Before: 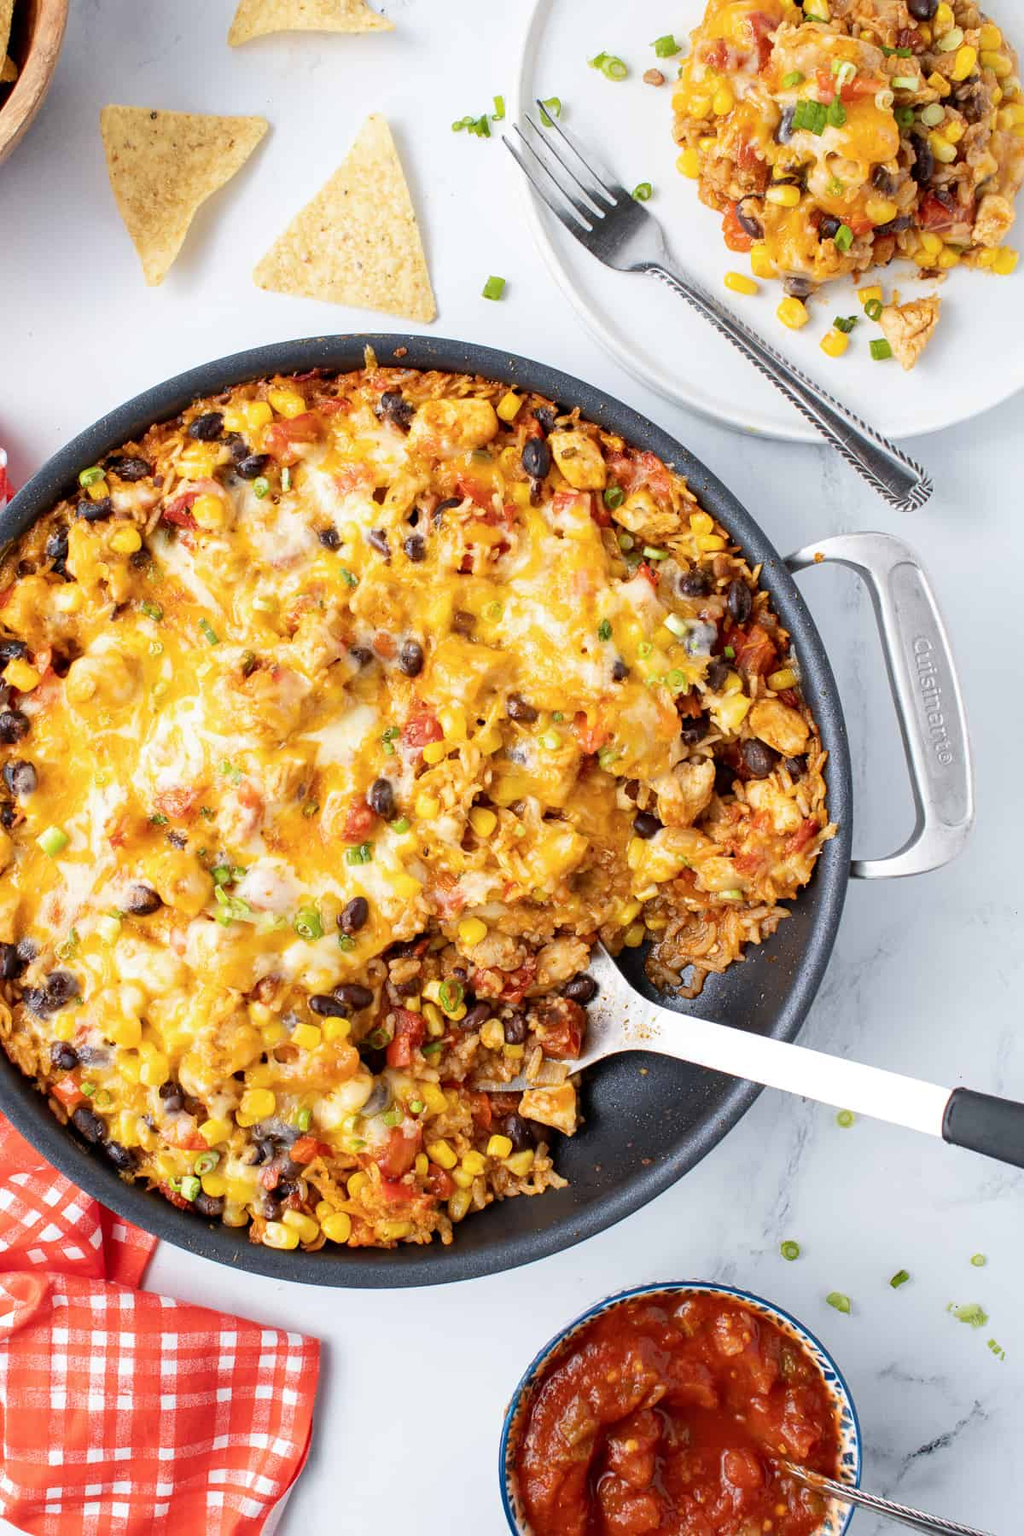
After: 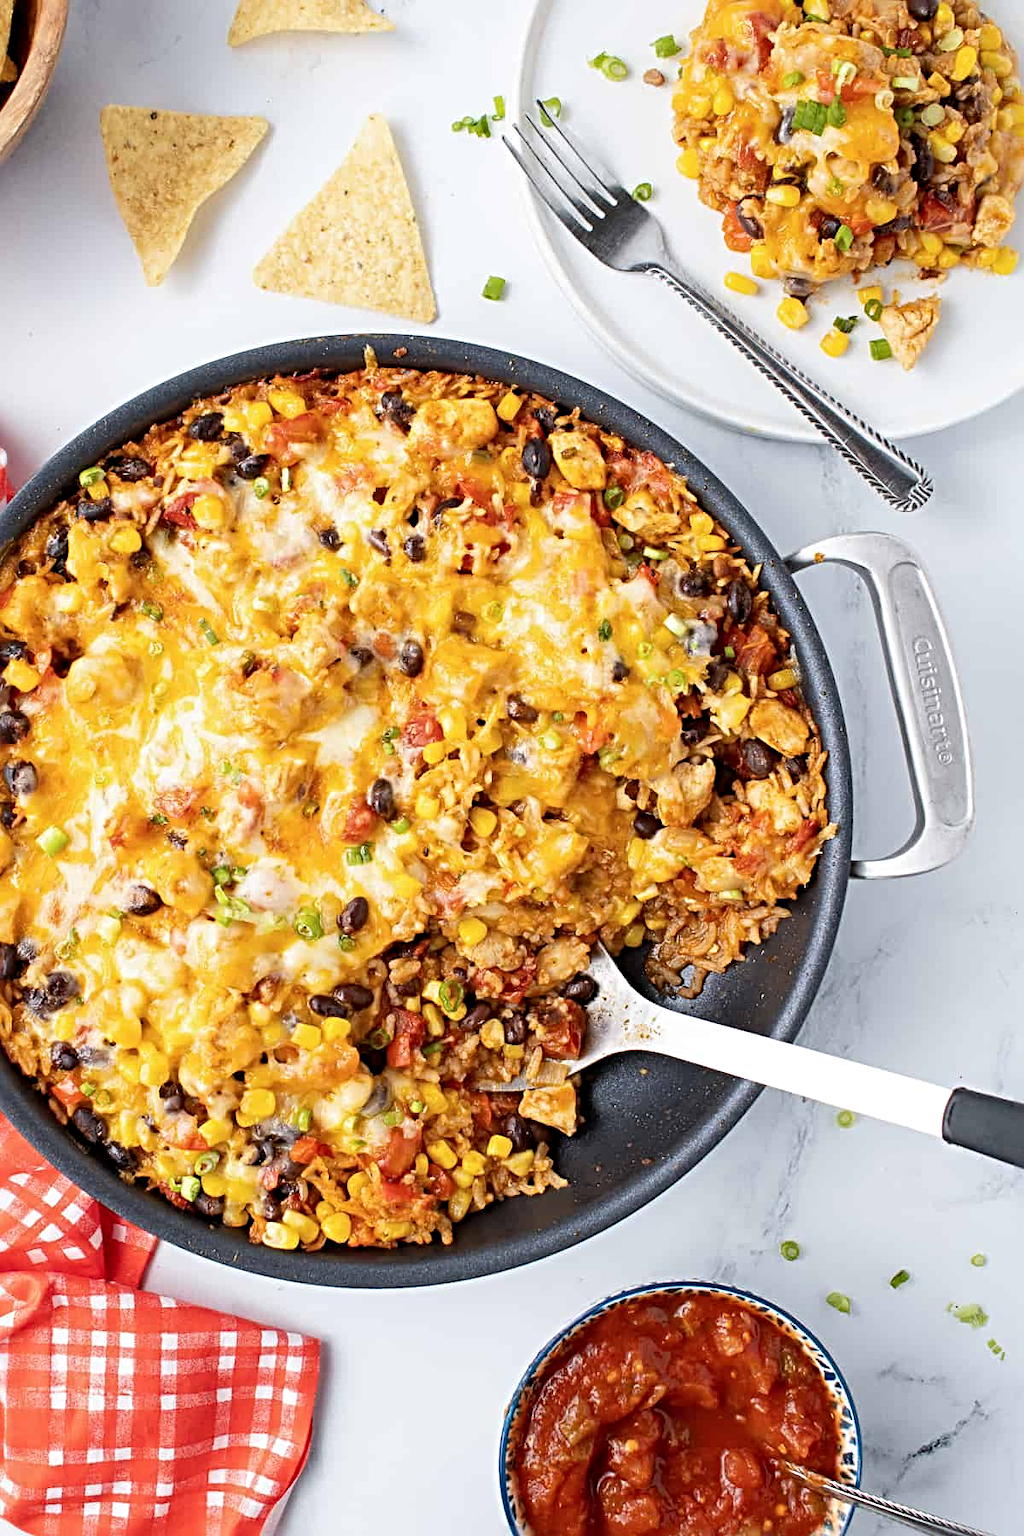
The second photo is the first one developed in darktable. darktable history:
sharpen: radius 4.847
